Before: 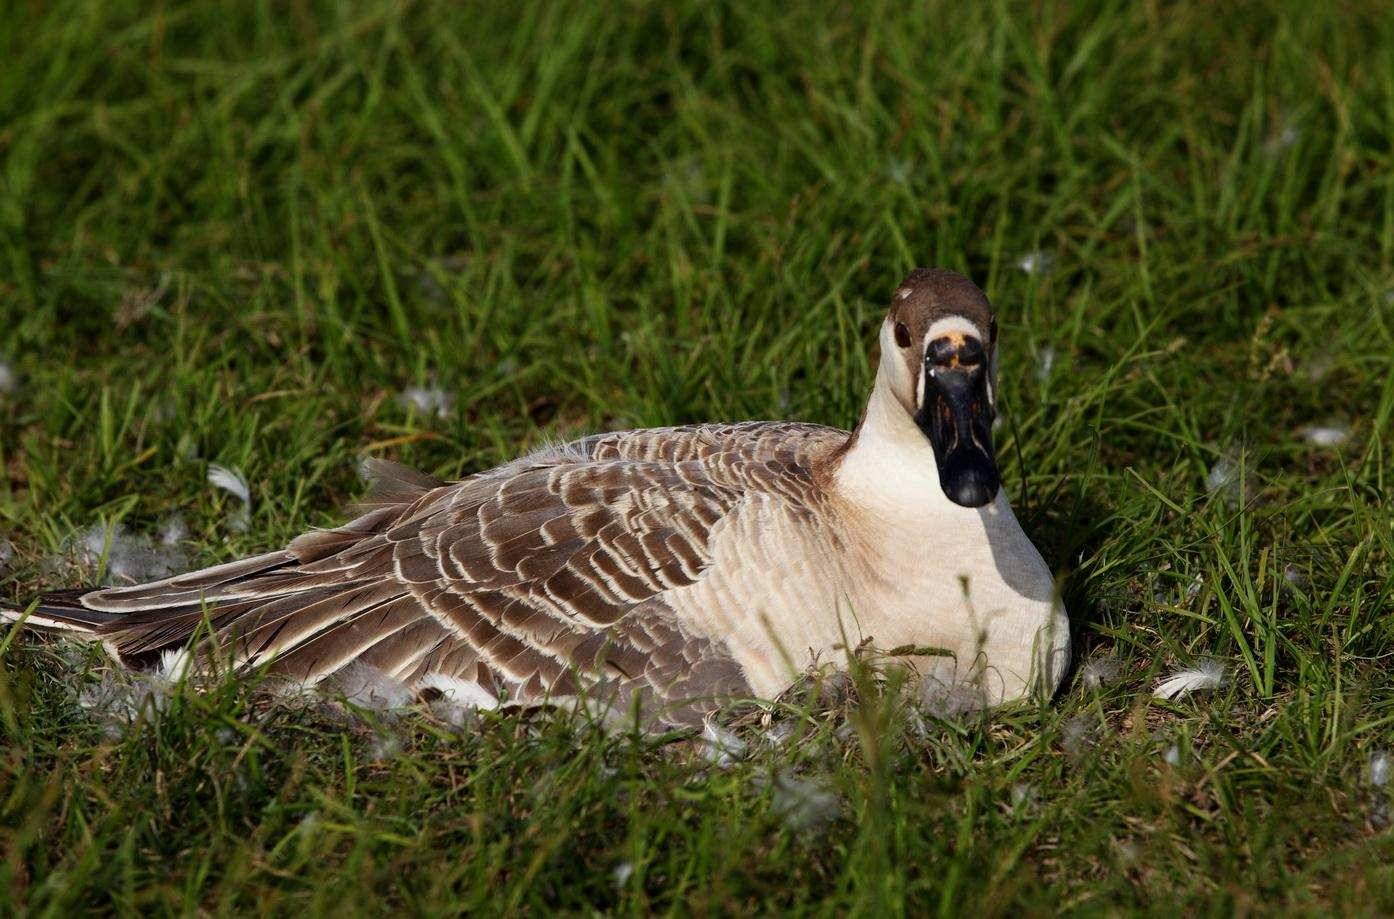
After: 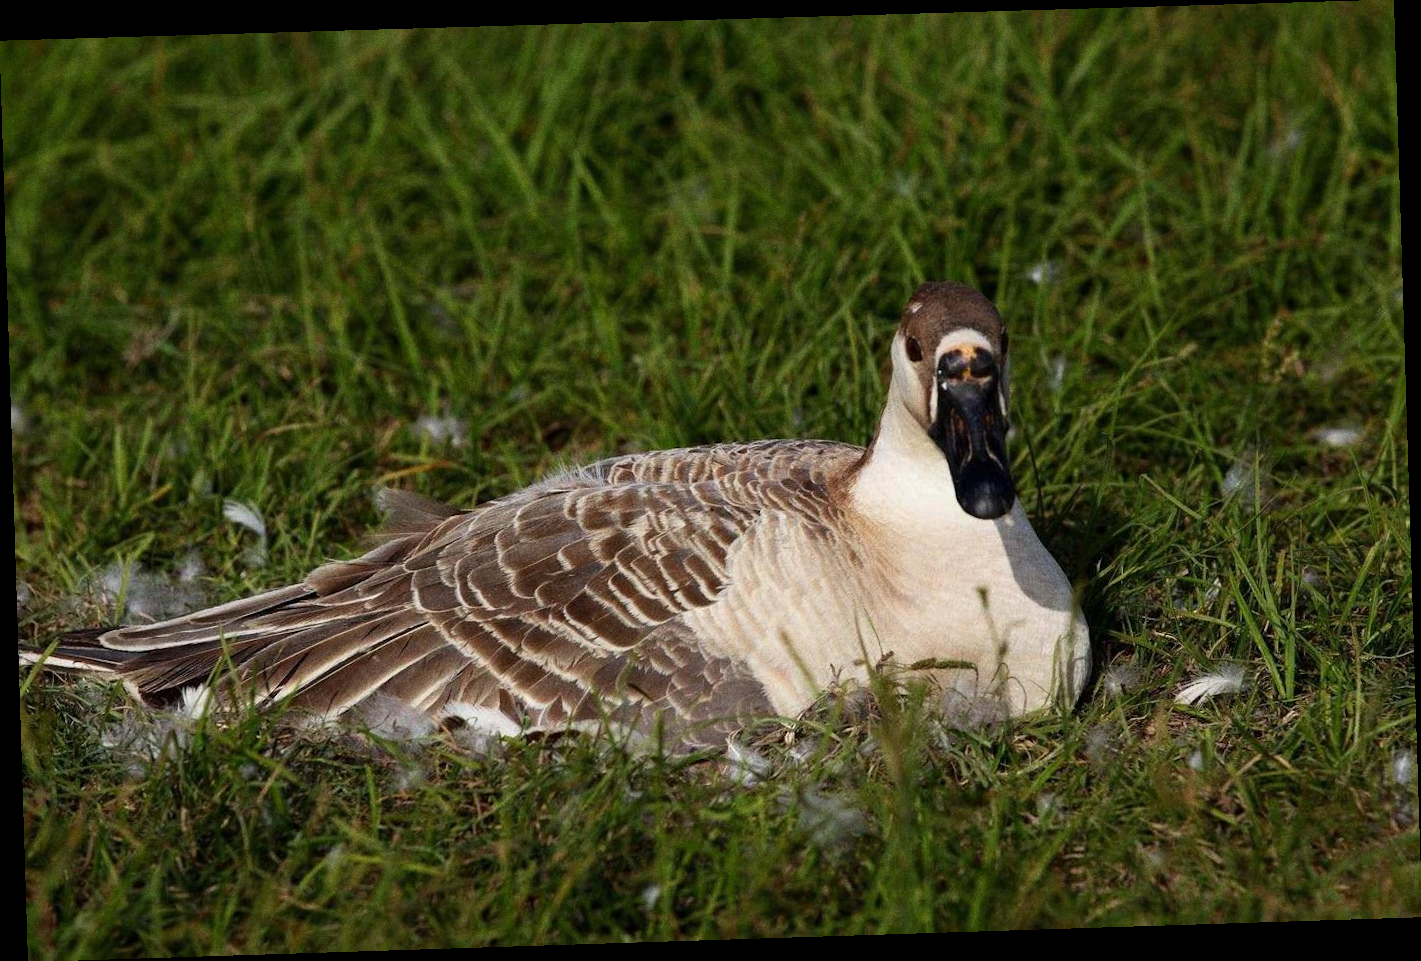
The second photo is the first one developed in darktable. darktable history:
rotate and perspective: rotation -1.77°, lens shift (horizontal) 0.004, automatic cropping off
grain: coarseness 0.47 ISO
